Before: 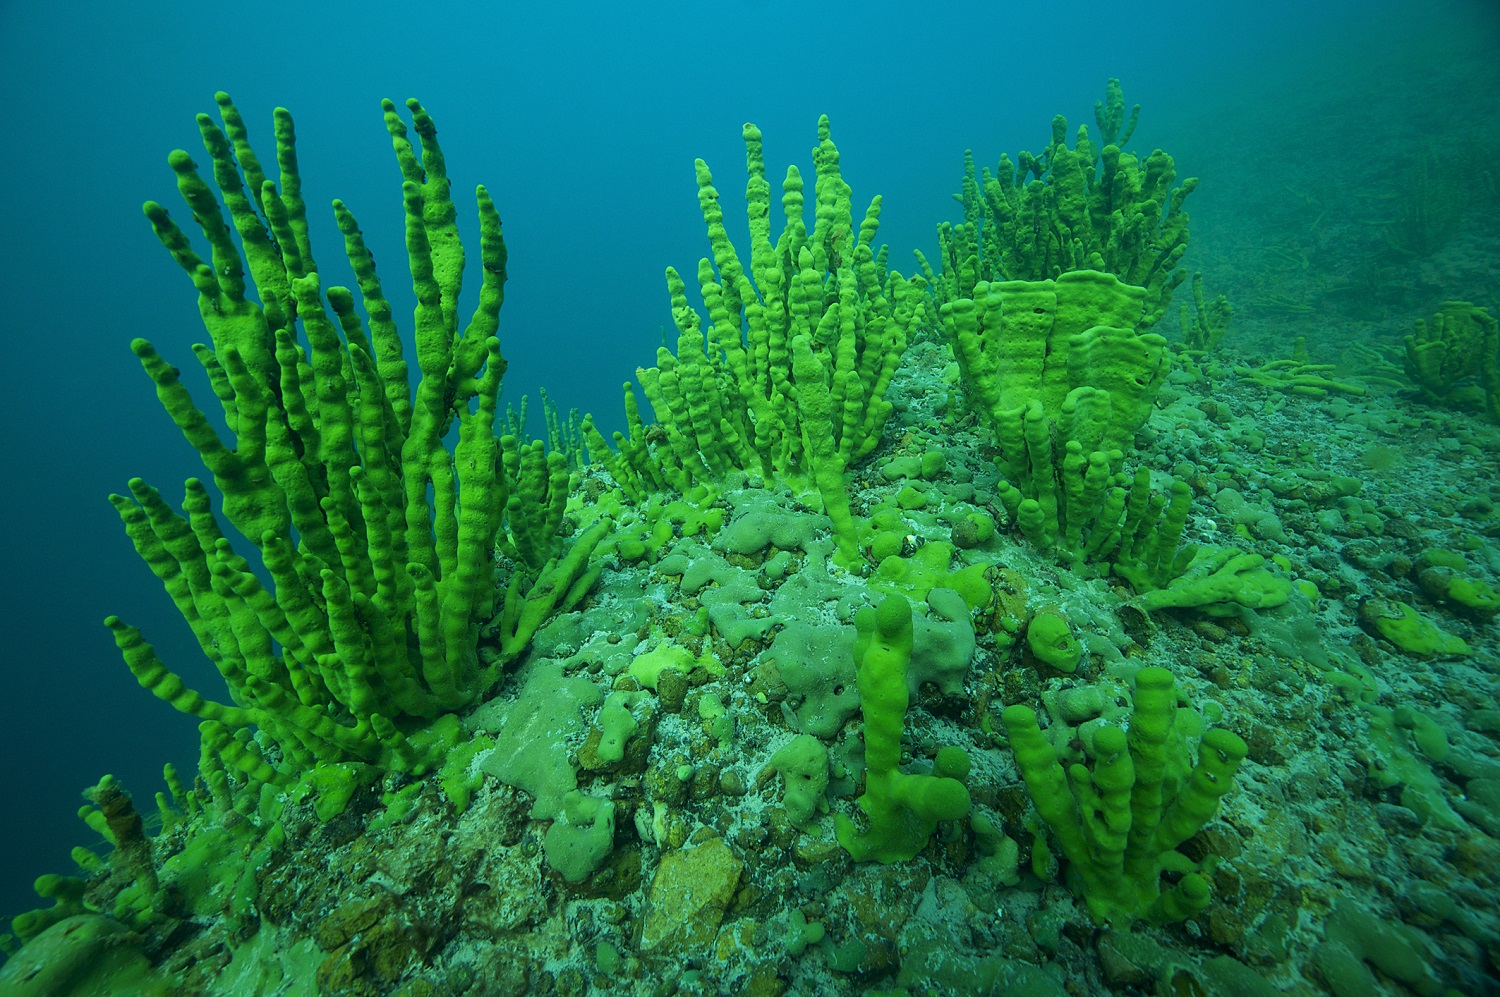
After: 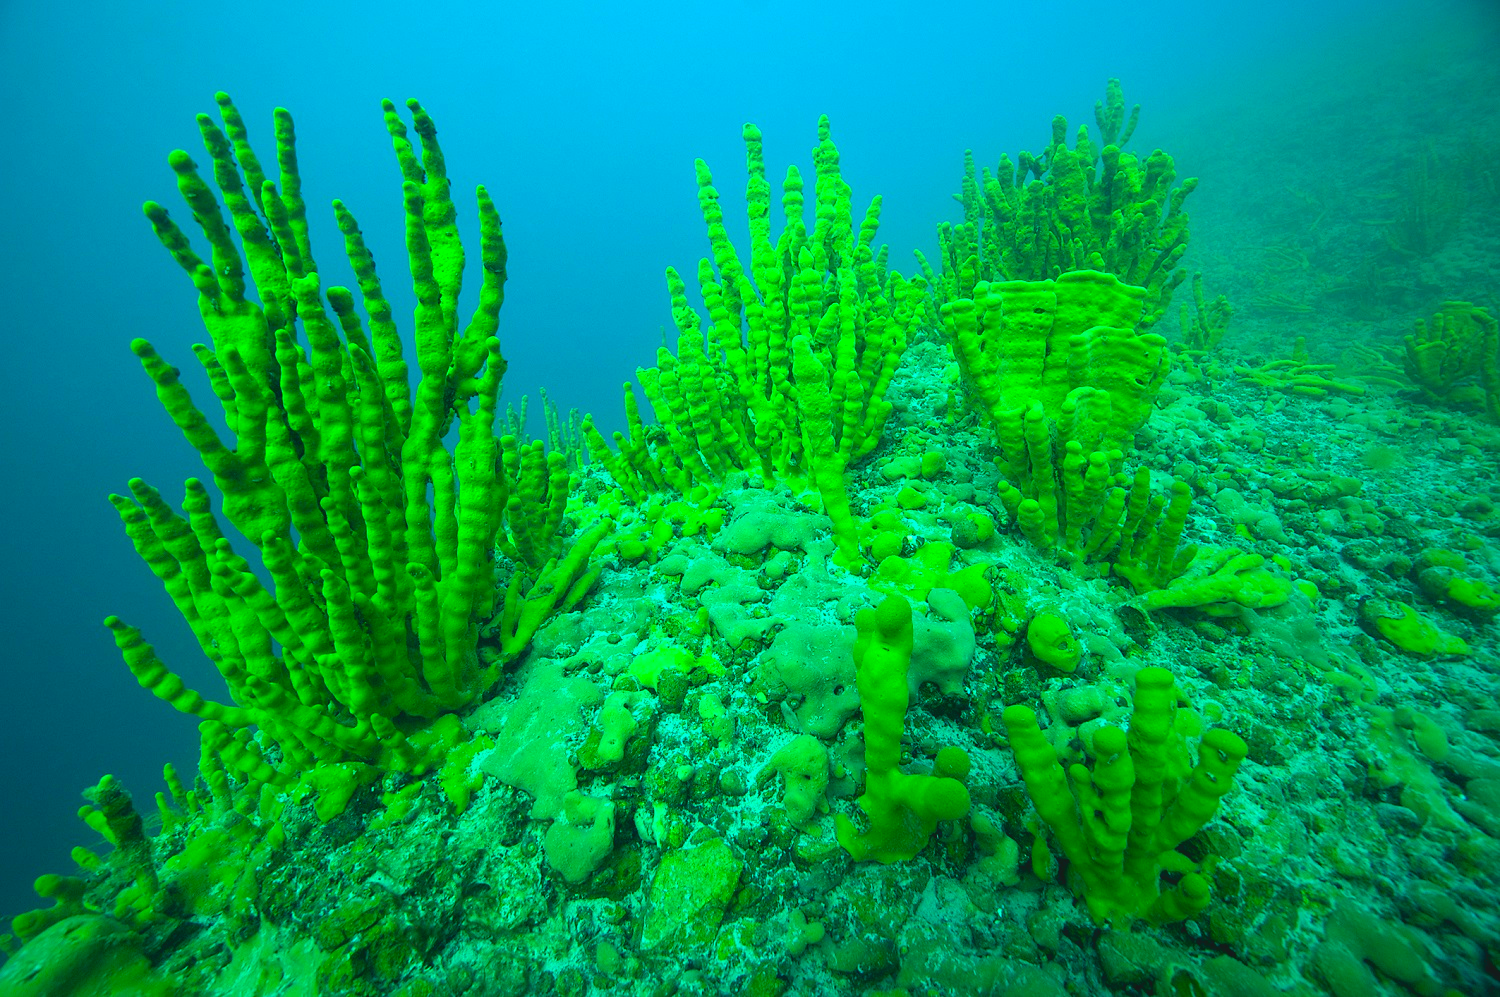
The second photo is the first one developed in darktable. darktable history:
lowpass: radius 0.1, contrast 0.85, saturation 1.1, unbound 0
exposure: exposure 0.943 EV, compensate highlight preservation false
